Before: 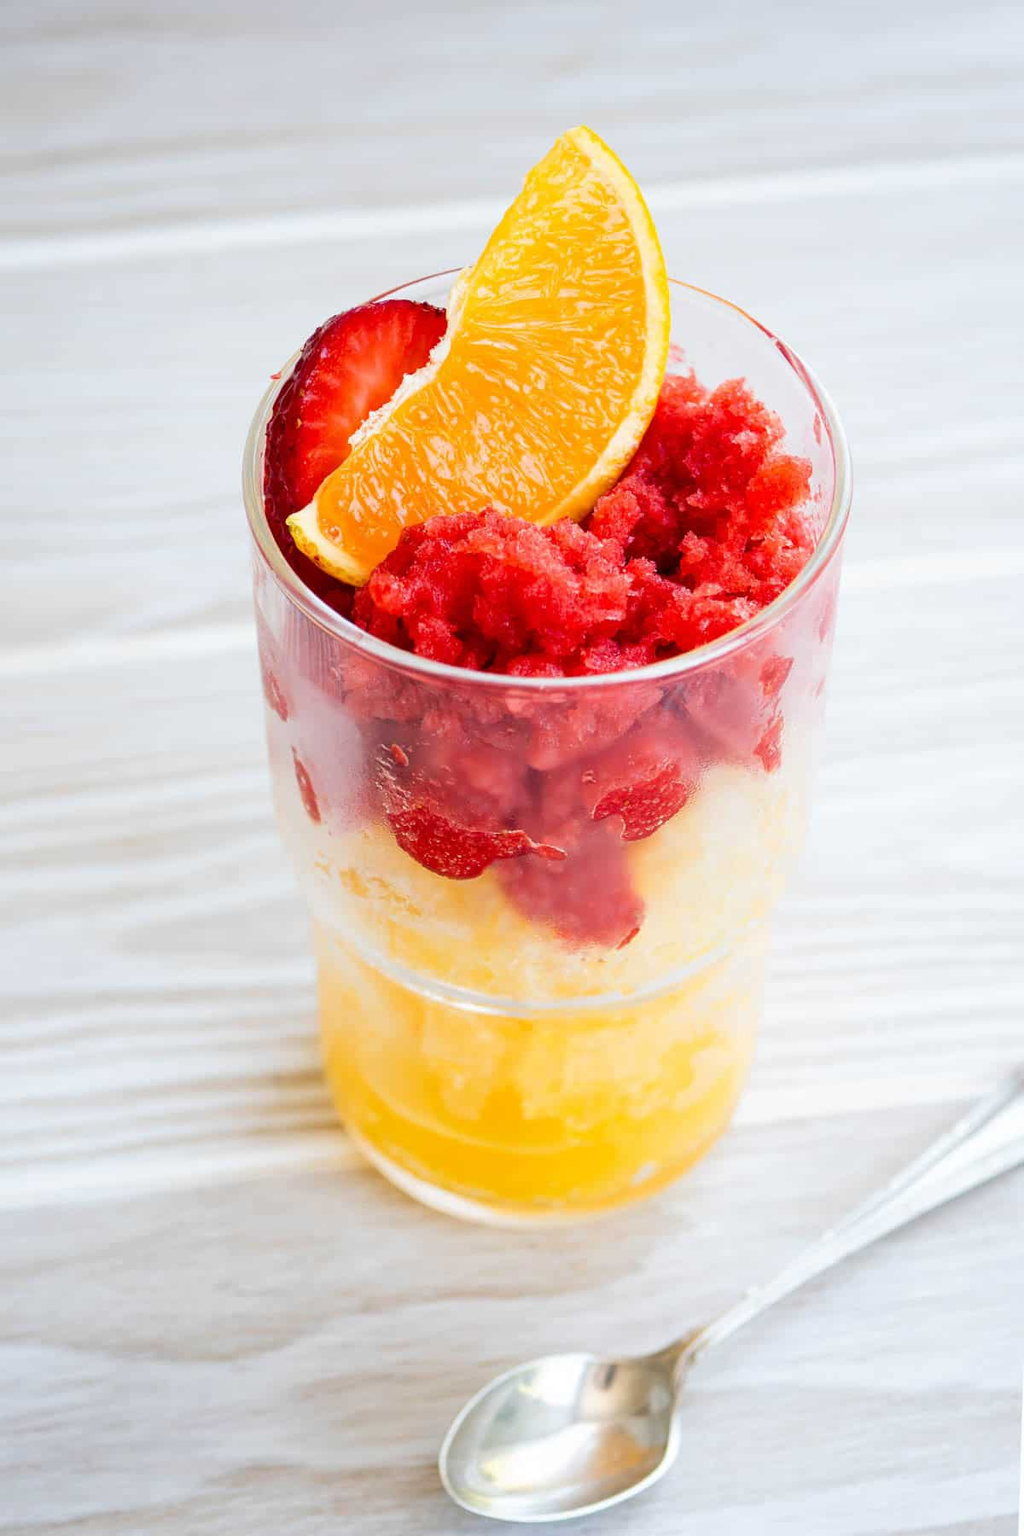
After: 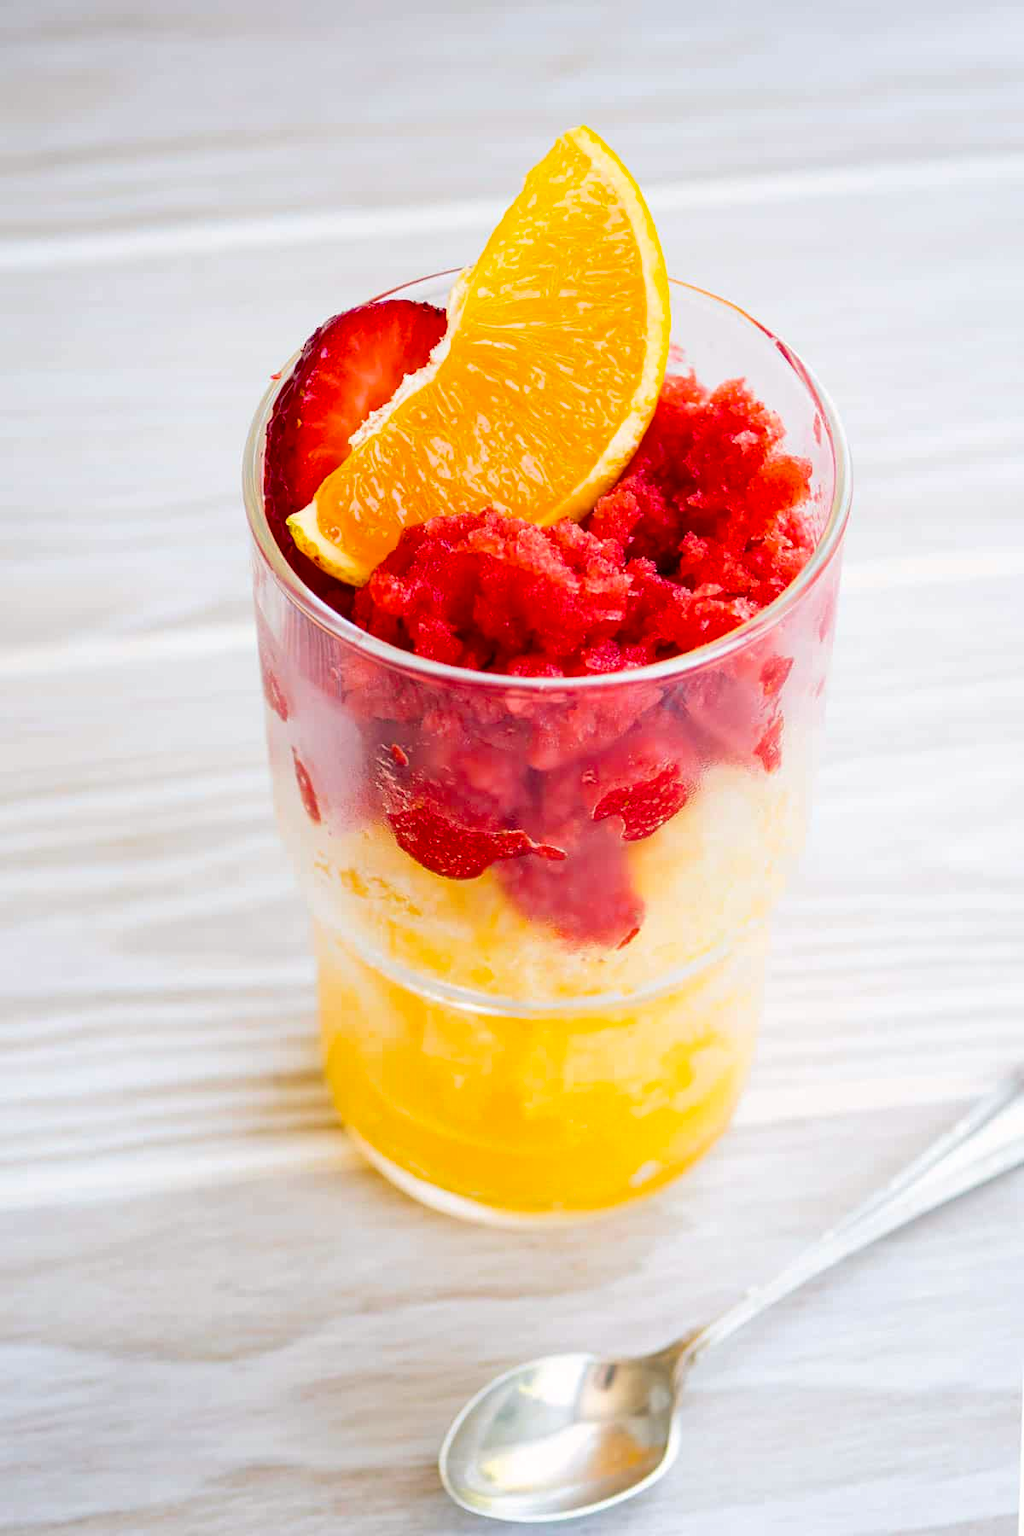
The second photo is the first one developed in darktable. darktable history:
color balance rgb: shadows lift › chroma 1.559%, shadows lift › hue 259.39°, highlights gain › luminance 0.434%, highlights gain › chroma 0.398%, highlights gain › hue 42.81°, perceptual saturation grading › global saturation 25.806%
